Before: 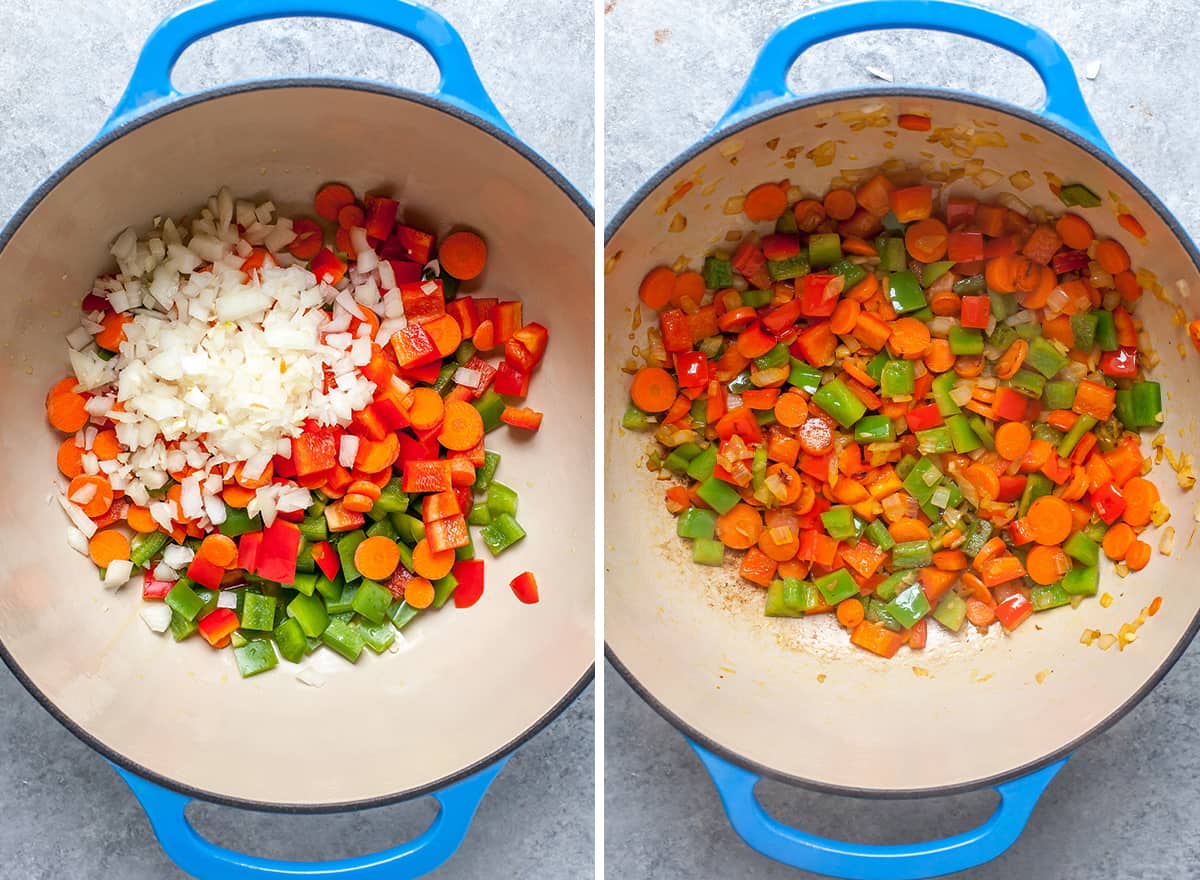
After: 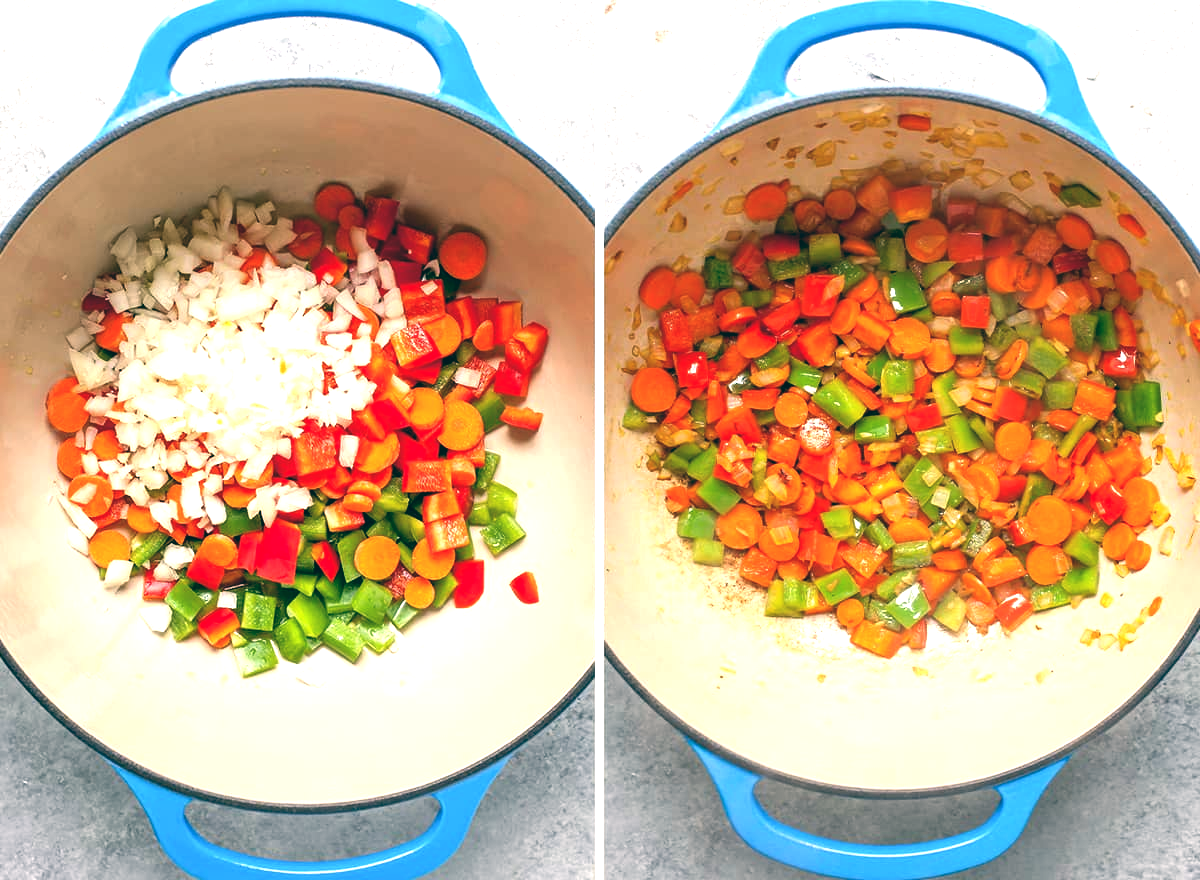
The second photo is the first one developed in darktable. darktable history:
exposure: black level correction 0, exposure 0.7 EV, compensate exposure bias true, compensate highlight preservation false
color balance: lift [1.005, 0.99, 1.007, 1.01], gamma [1, 0.979, 1.011, 1.021], gain [0.923, 1.098, 1.025, 0.902], input saturation 90.45%, contrast 7.73%, output saturation 105.91%
